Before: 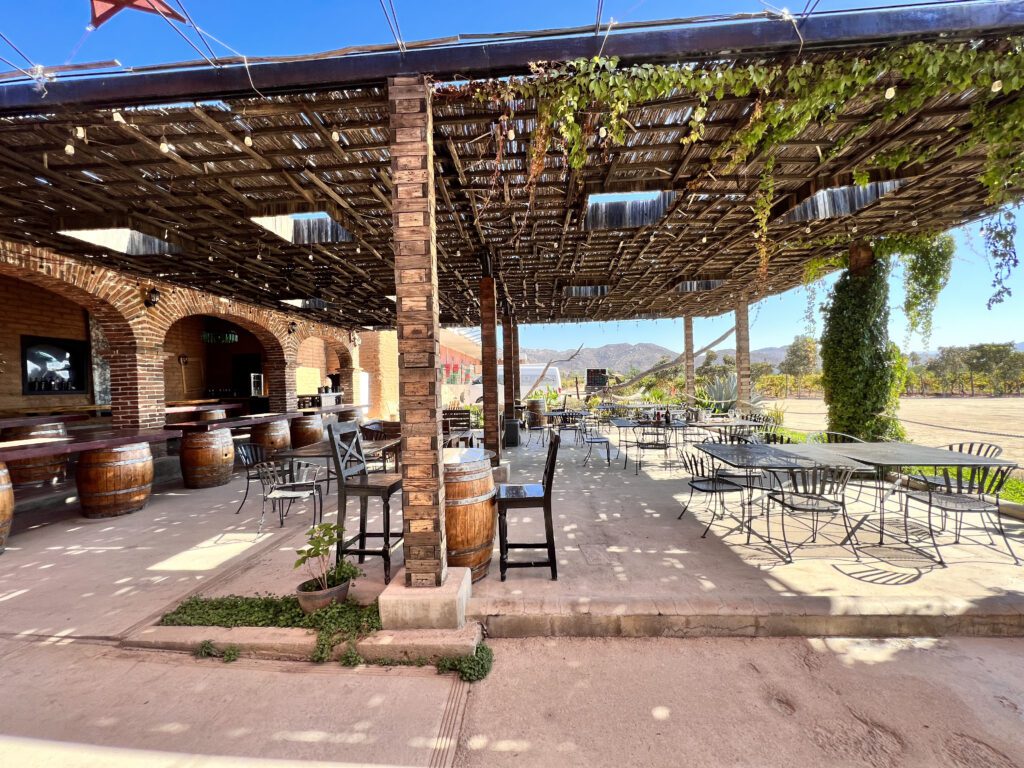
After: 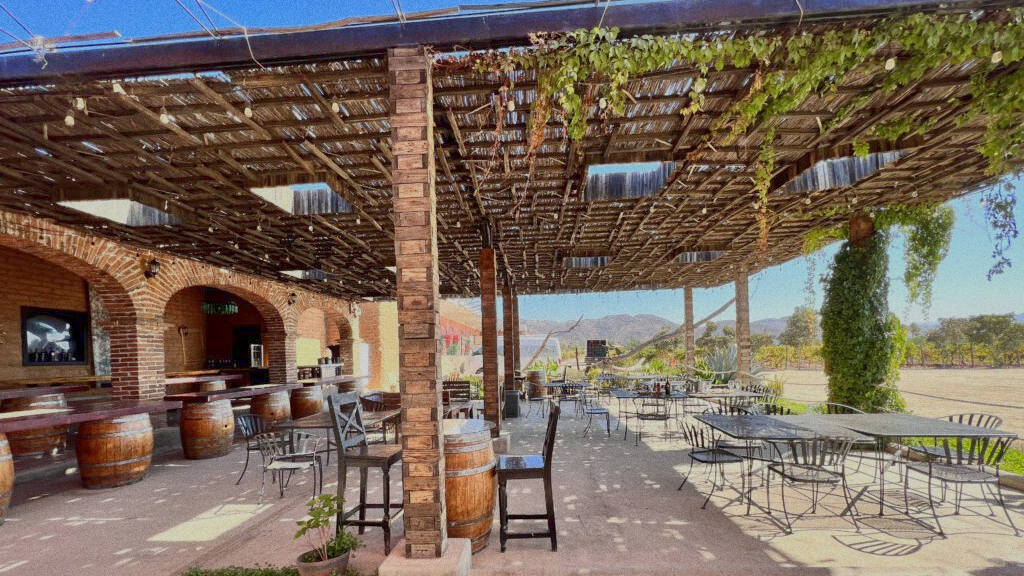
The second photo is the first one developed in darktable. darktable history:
local contrast: mode bilateral grid, contrast 20, coarseness 50, detail 120%, midtone range 0.2
color balance rgb: contrast -30%
grain: on, module defaults
crop: top 3.857%, bottom 21.132%
